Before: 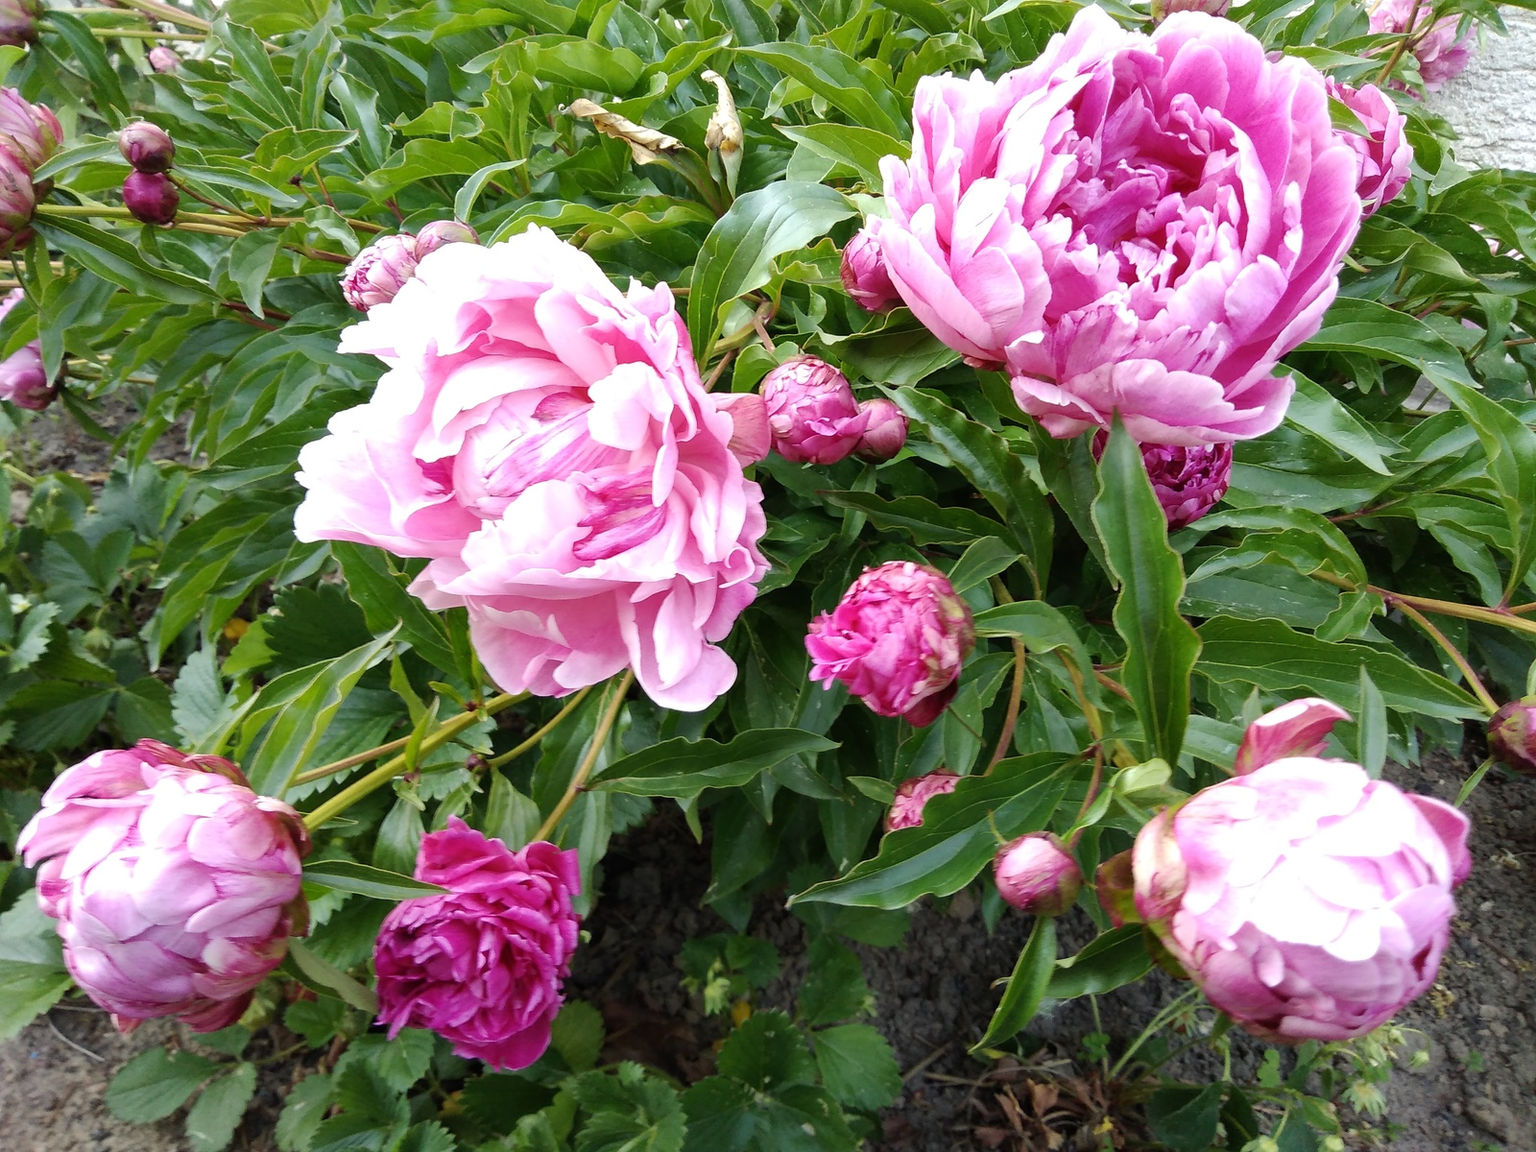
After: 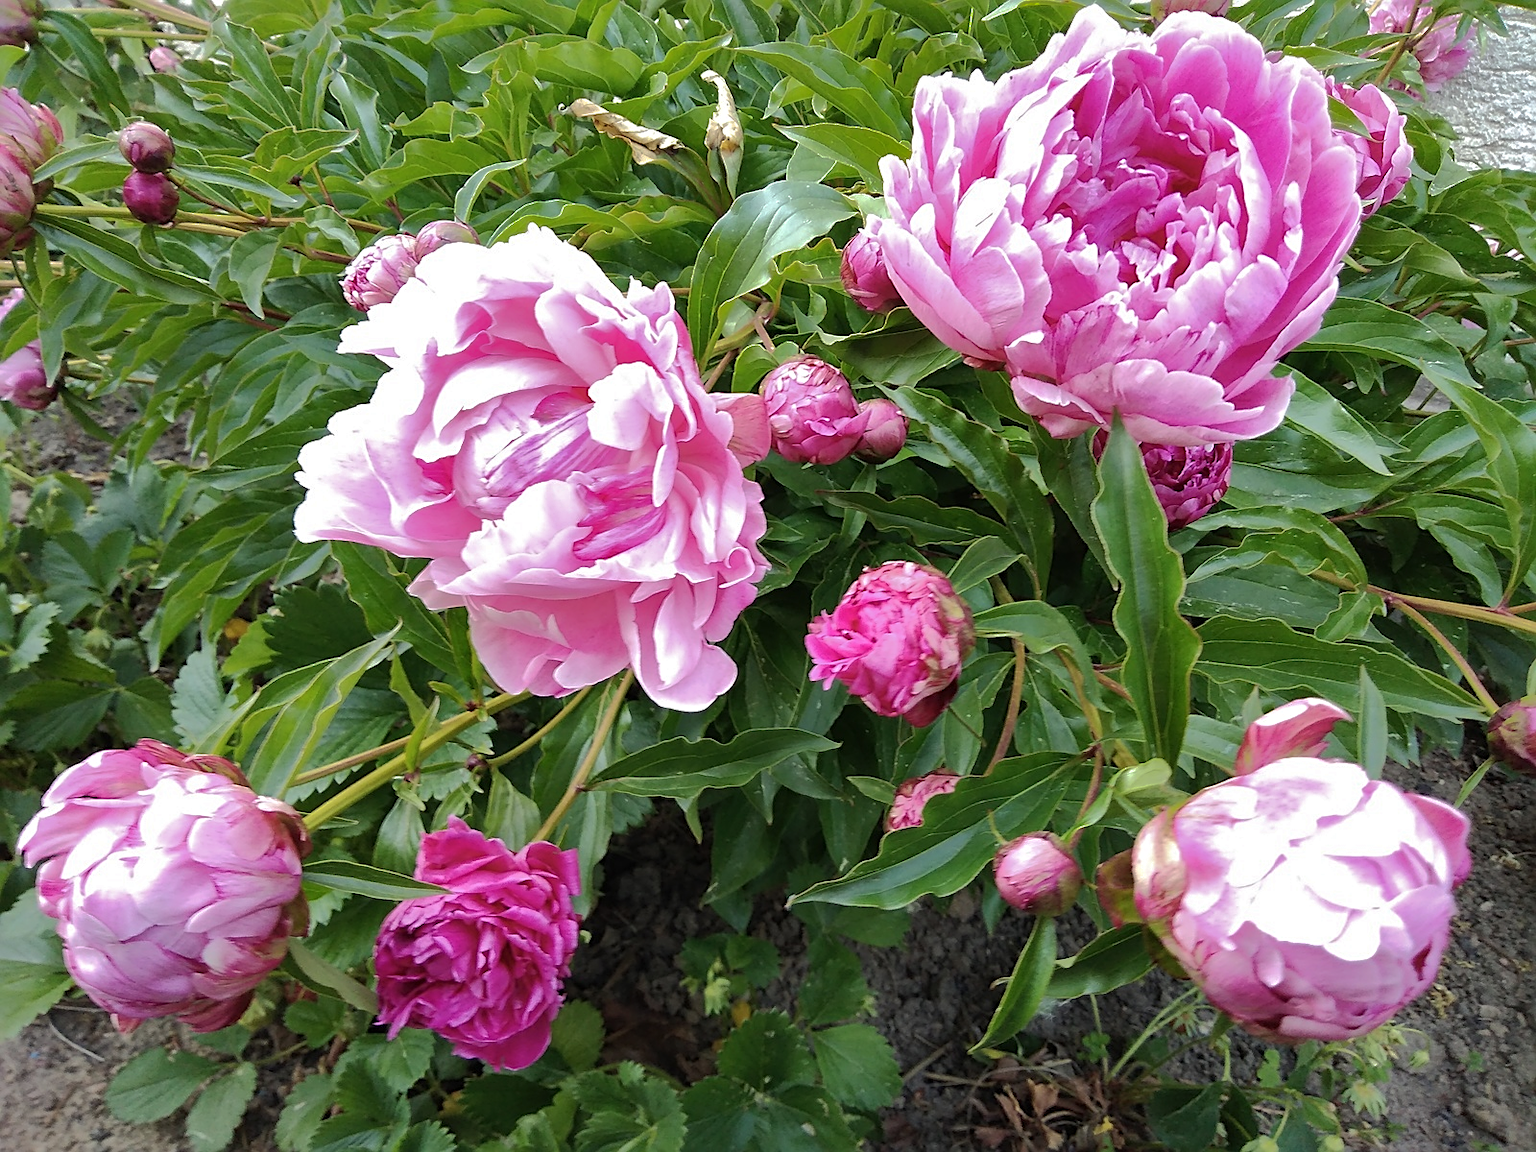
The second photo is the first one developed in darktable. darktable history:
sharpen: on, module defaults
color zones: curves: ch0 [(0, 0.5) (0.143, 0.52) (0.286, 0.5) (0.429, 0.5) (0.571, 0.5) (0.714, 0.5) (0.857, 0.5) (1, 0.5)]; ch1 [(0, 0.489) (0.155, 0.45) (0.286, 0.466) (0.429, 0.5) (0.571, 0.5) (0.714, 0.5) (0.857, 0.5) (1, 0.489)]
tone equalizer: on, module defaults
shadows and highlights: shadows 25.32, highlights -70.88
